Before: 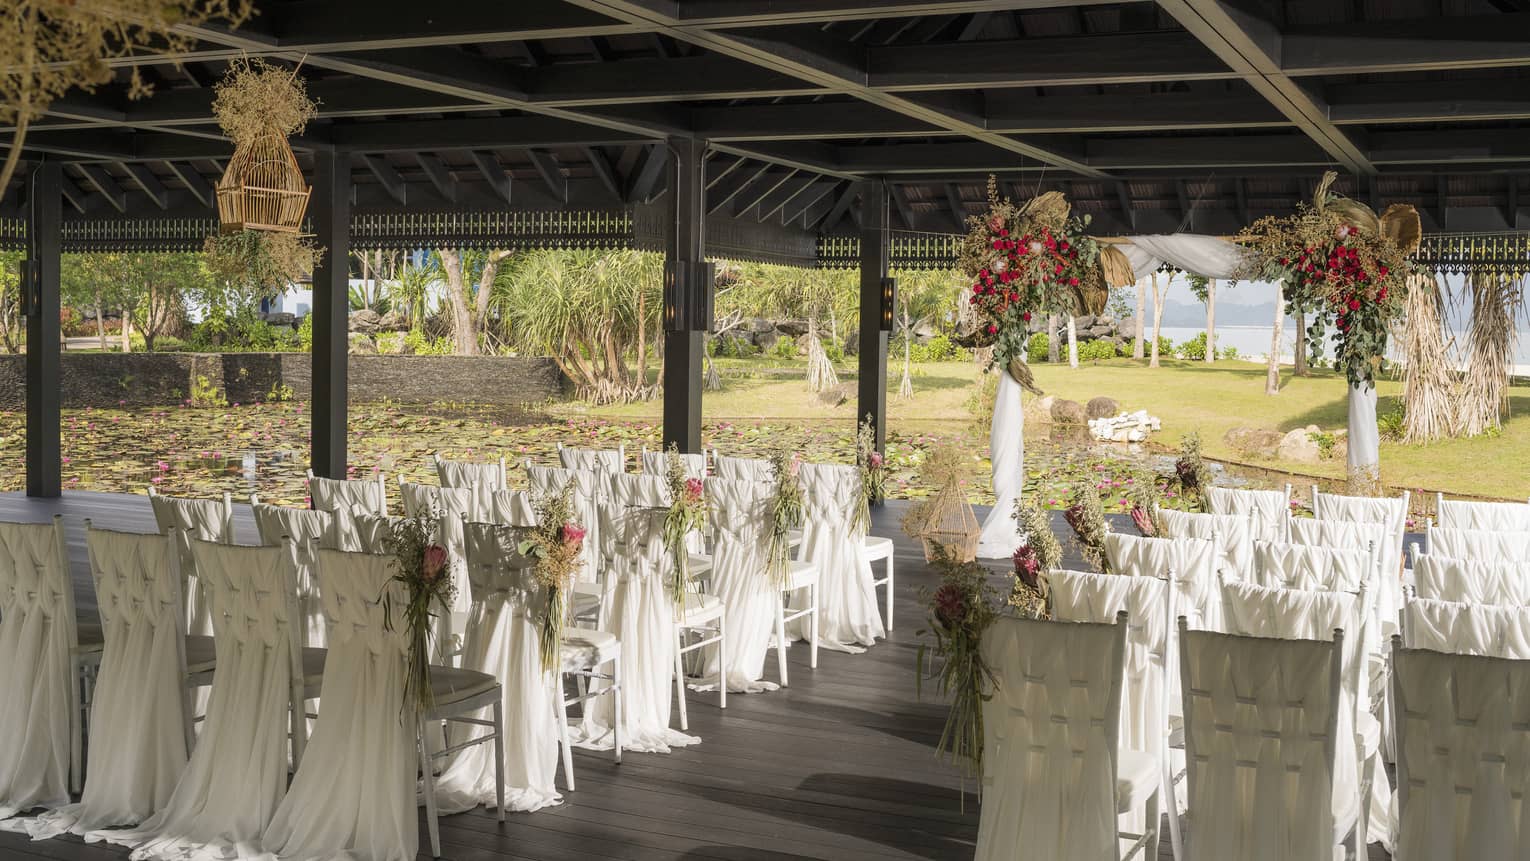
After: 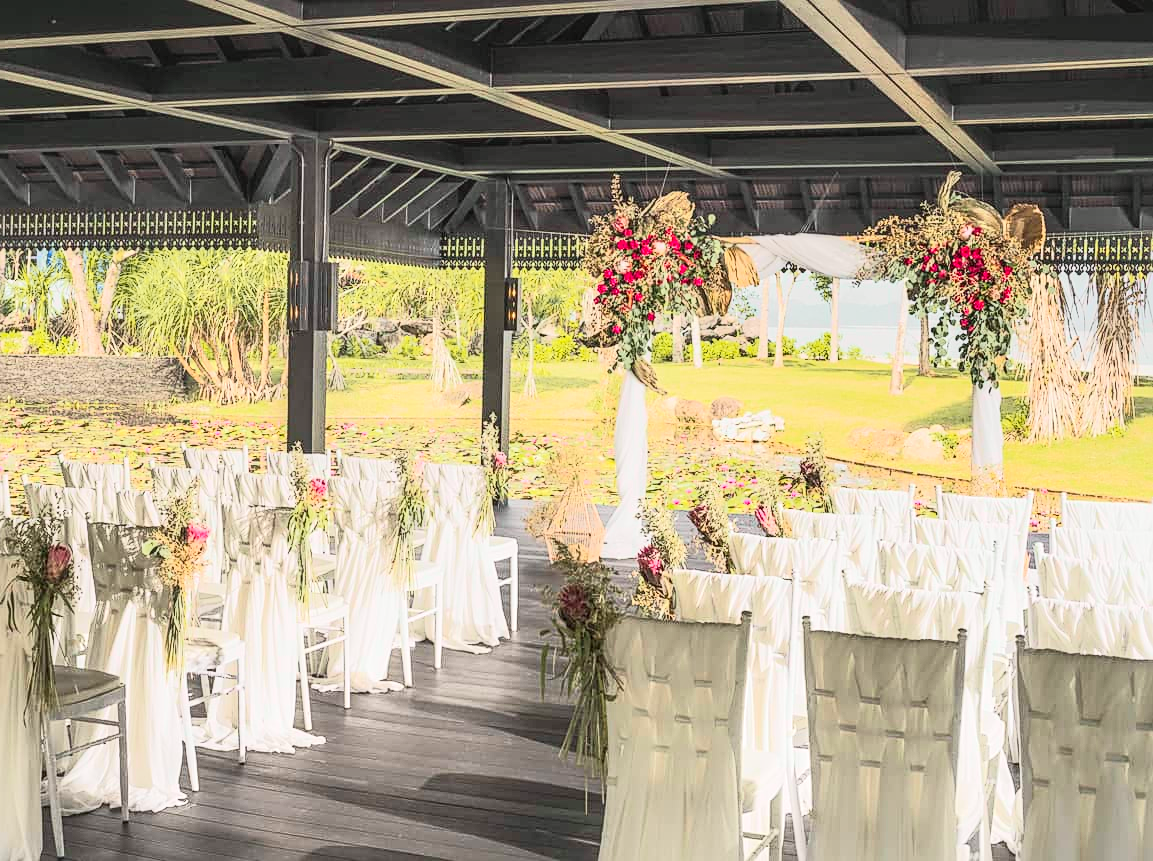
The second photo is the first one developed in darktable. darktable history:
crop and rotate: left 24.6%
local contrast: detail 130%
contrast brightness saturation: contrast 0.07, brightness -0.14, saturation 0.11
exposure: exposure 1 EV, compensate highlight preservation false
global tonemap: drago (0.7, 100)
tone curve: curves: ch0 [(0, 0.026) (0.172, 0.194) (0.398, 0.437) (0.469, 0.544) (0.612, 0.741) (0.845, 0.926) (1, 0.968)]; ch1 [(0, 0) (0.437, 0.453) (0.472, 0.467) (0.502, 0.502) (0.531, 0.537) (0.574, 0.583) (0.617, 0.64) (0.699, 0.749) (0.859, 0.919) (1, 1)]; ch2 [(0, 0) (0.33, 0.301) (0.421, 0.443) (0.476, 0.502) (0.511, 0.504) (0.553, 0.55) (0.595, 0.586) (0.664, 0.664) (1, 1)], color space Lab, independent channels, preserve colors none
sharpen: radius 1.967
